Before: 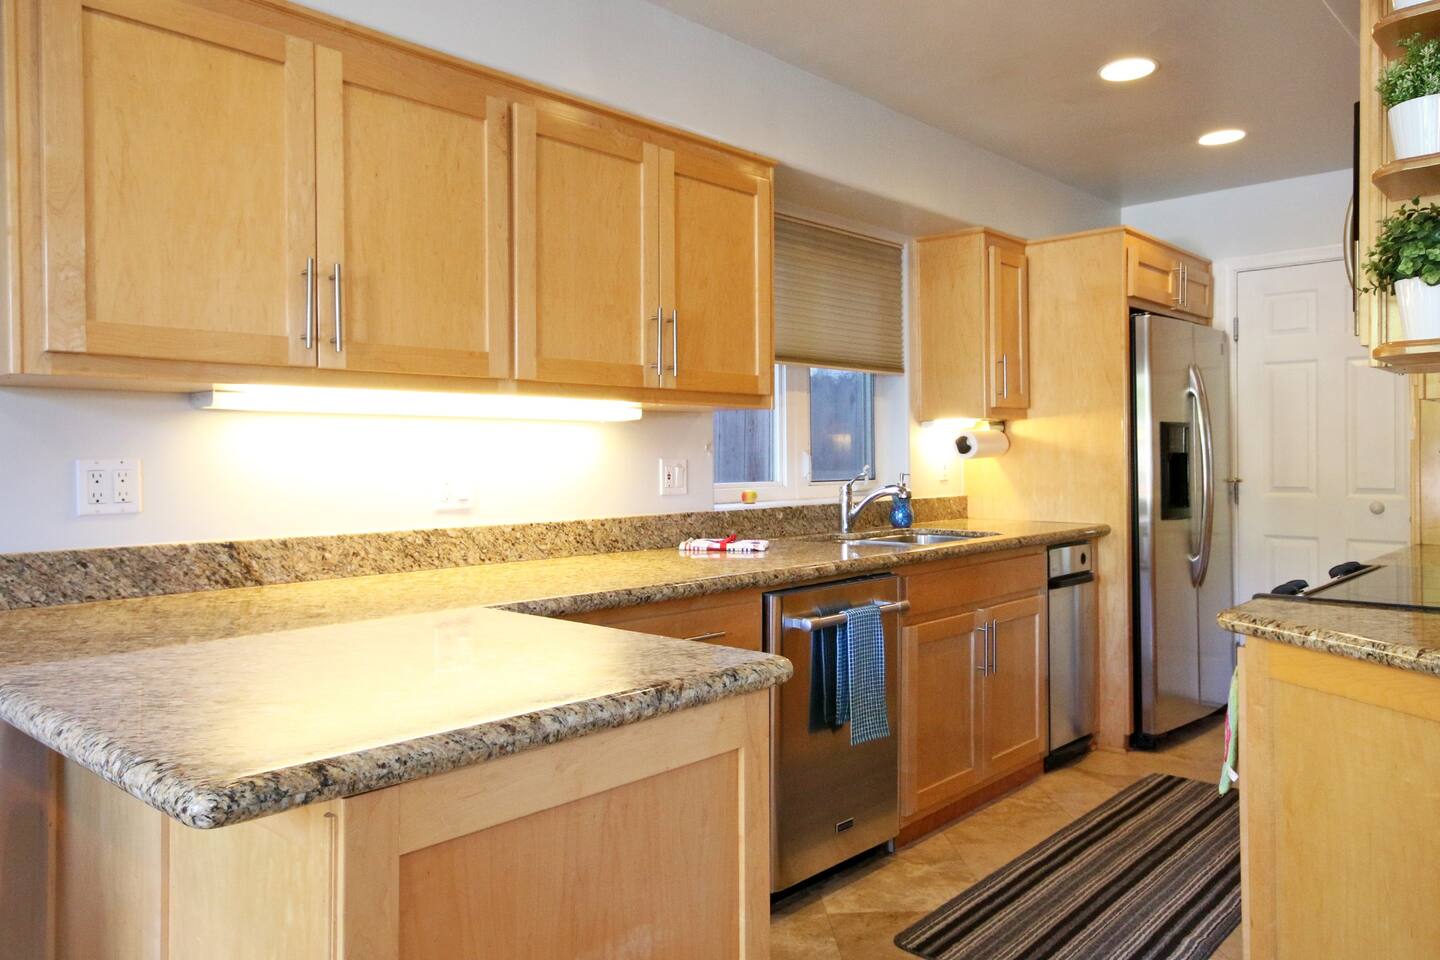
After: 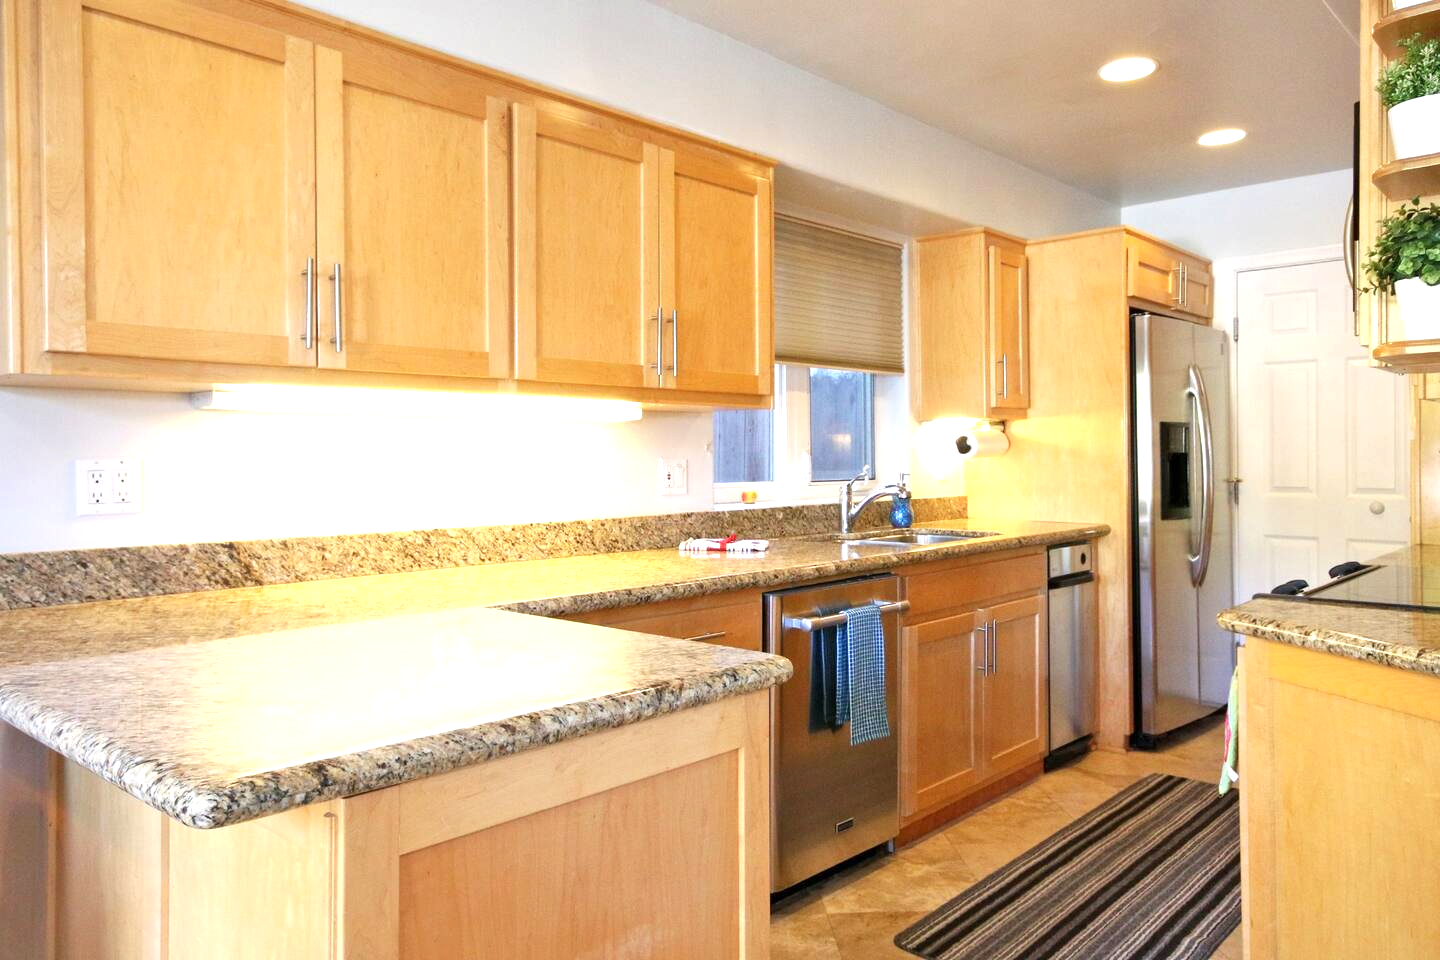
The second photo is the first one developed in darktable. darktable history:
exposure: exposure 0.649 EV, compensate highlight preservation false
